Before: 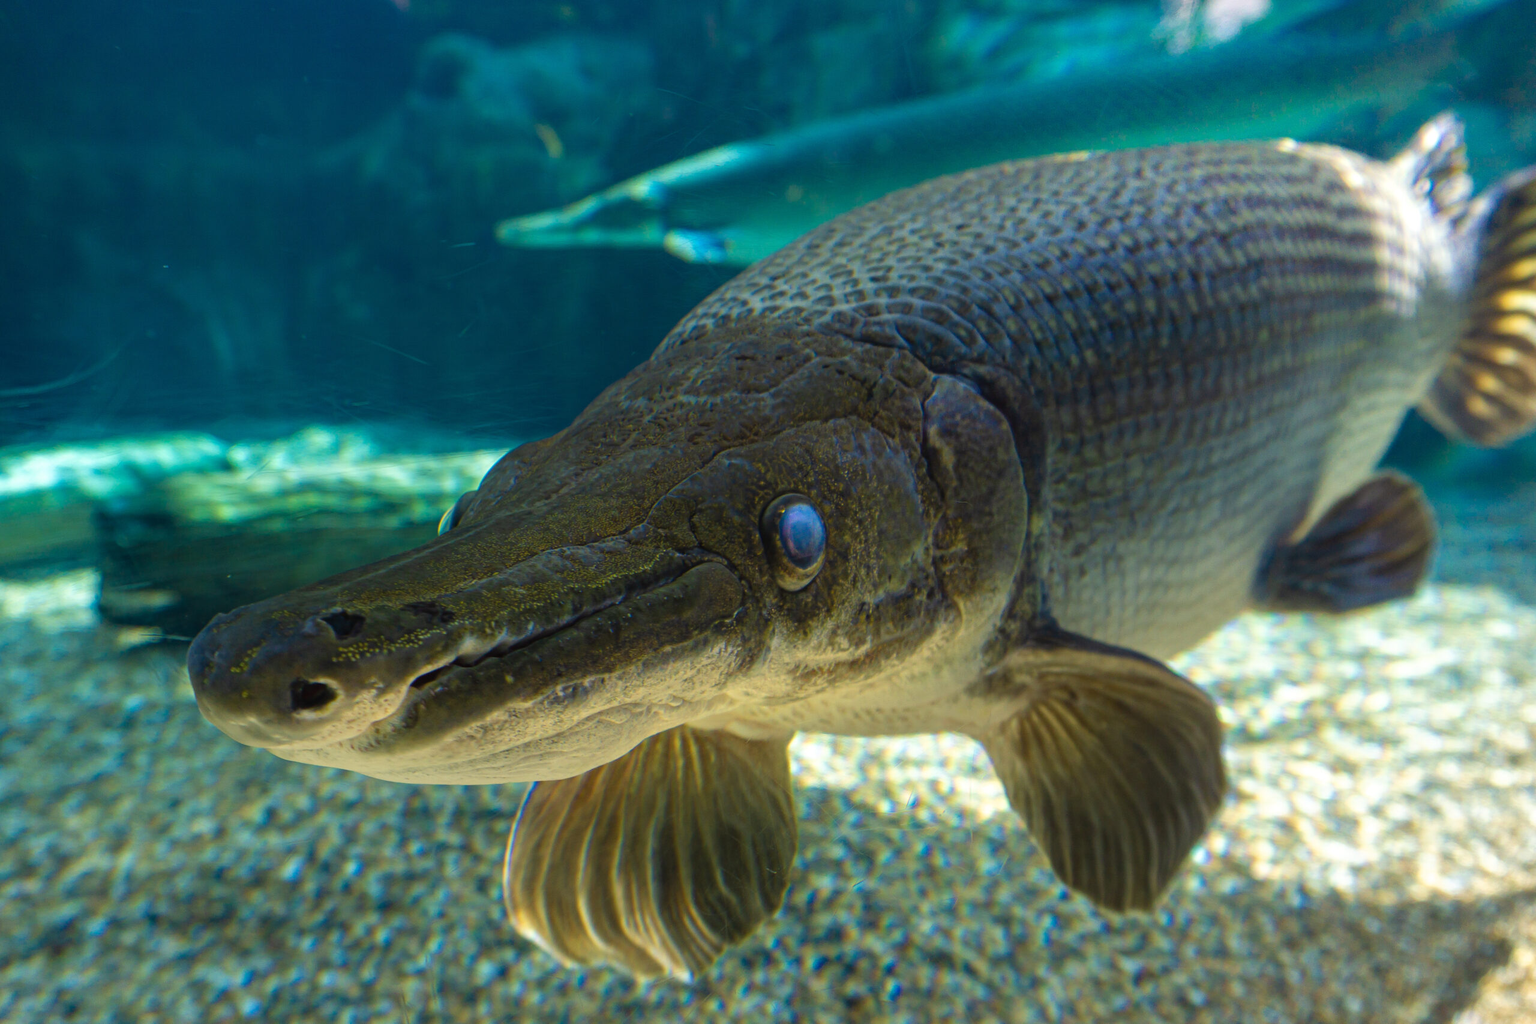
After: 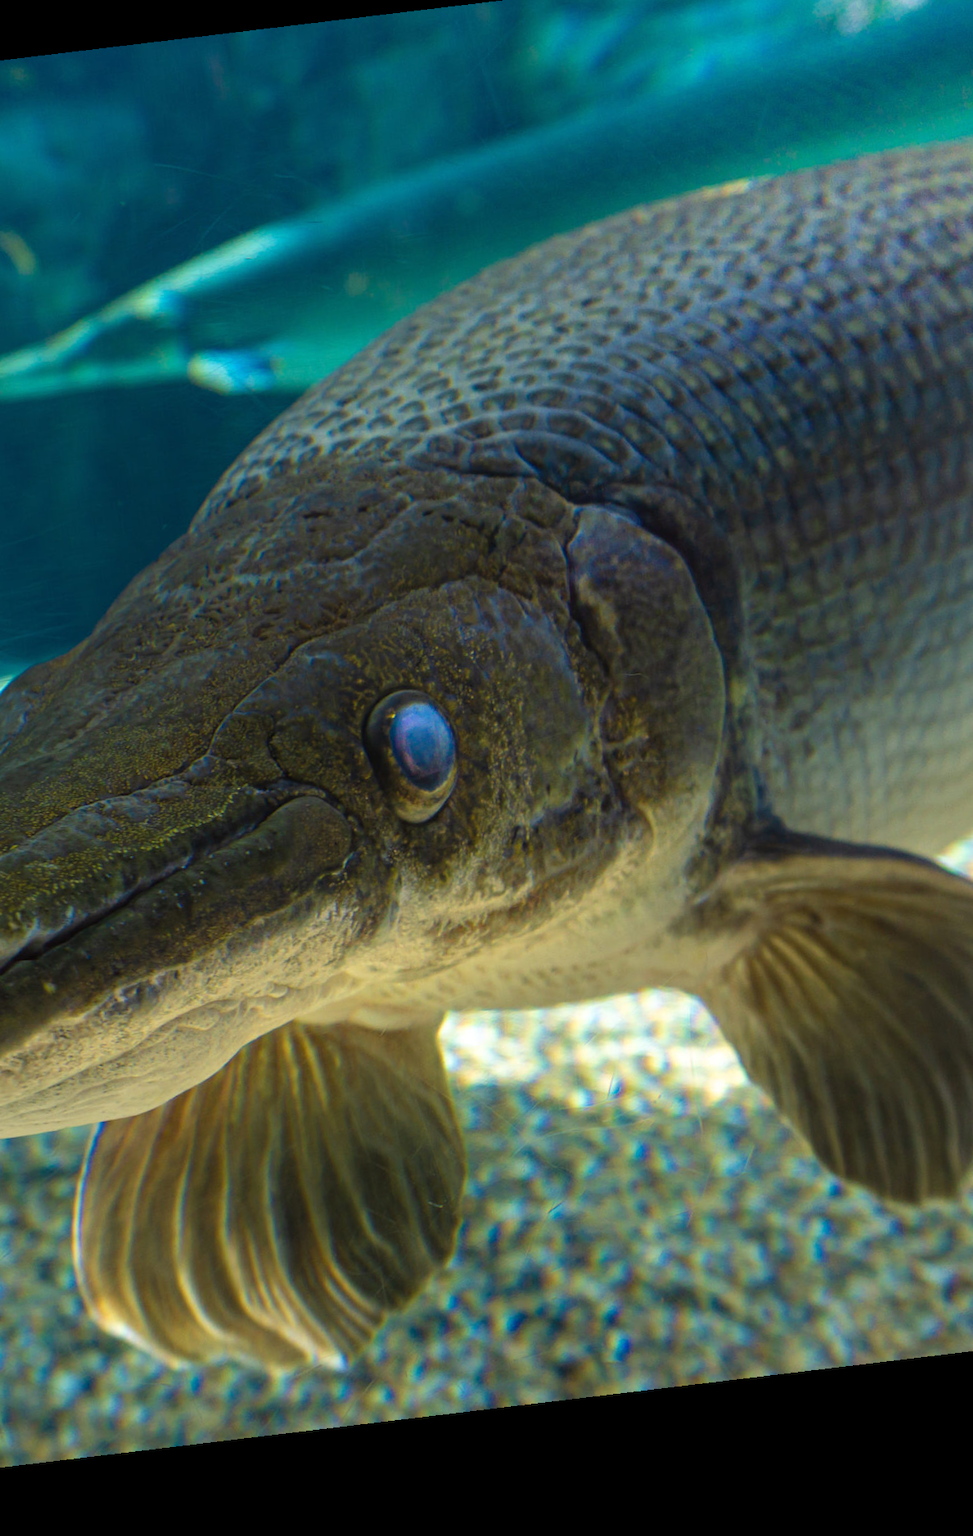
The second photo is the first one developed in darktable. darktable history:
rotate and perspective: rotation -6.83°, automatic cropping off
crop: left 33.452%, top 6.025%, right 23.155%
